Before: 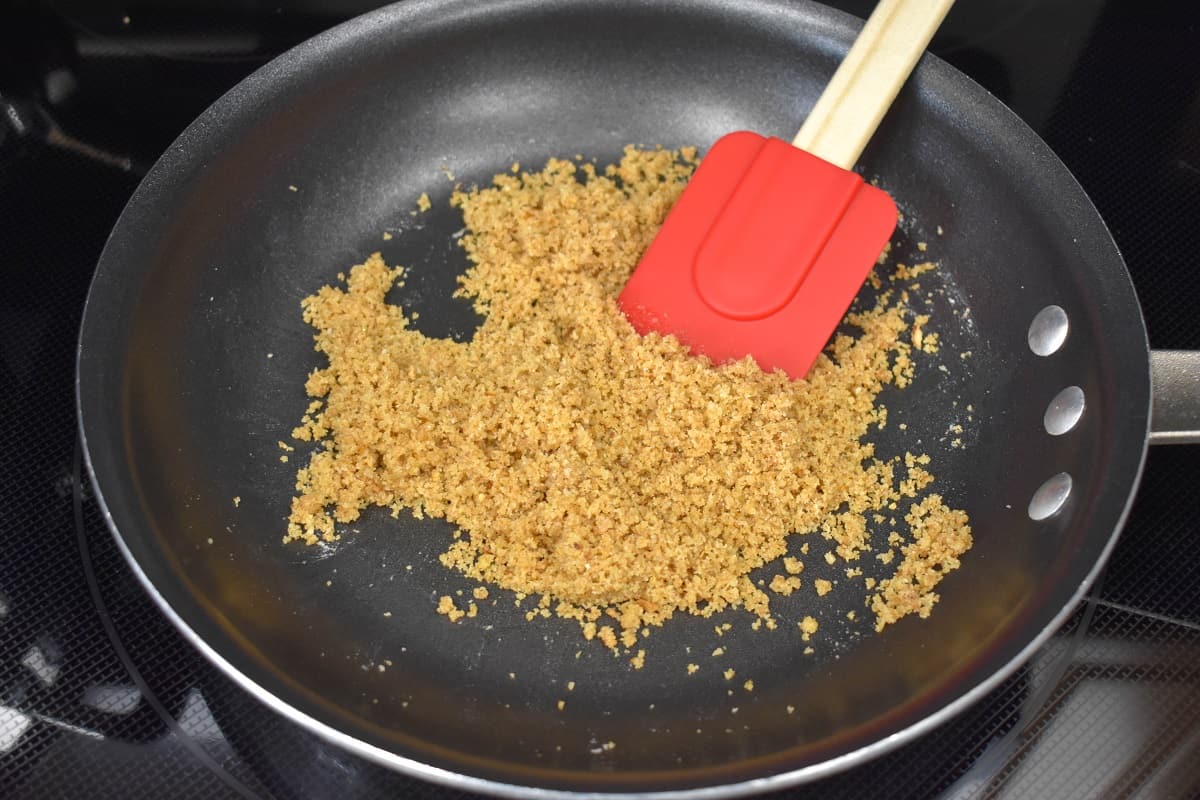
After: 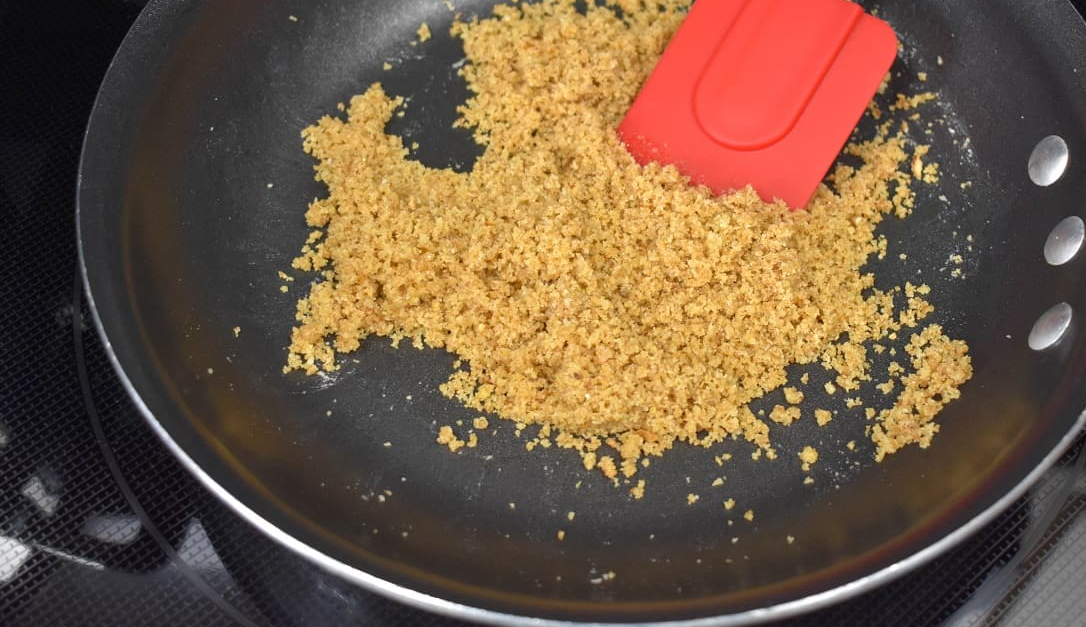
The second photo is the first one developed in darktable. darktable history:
crop: top 21.345%, right 9.431%, bottom 0.24%
